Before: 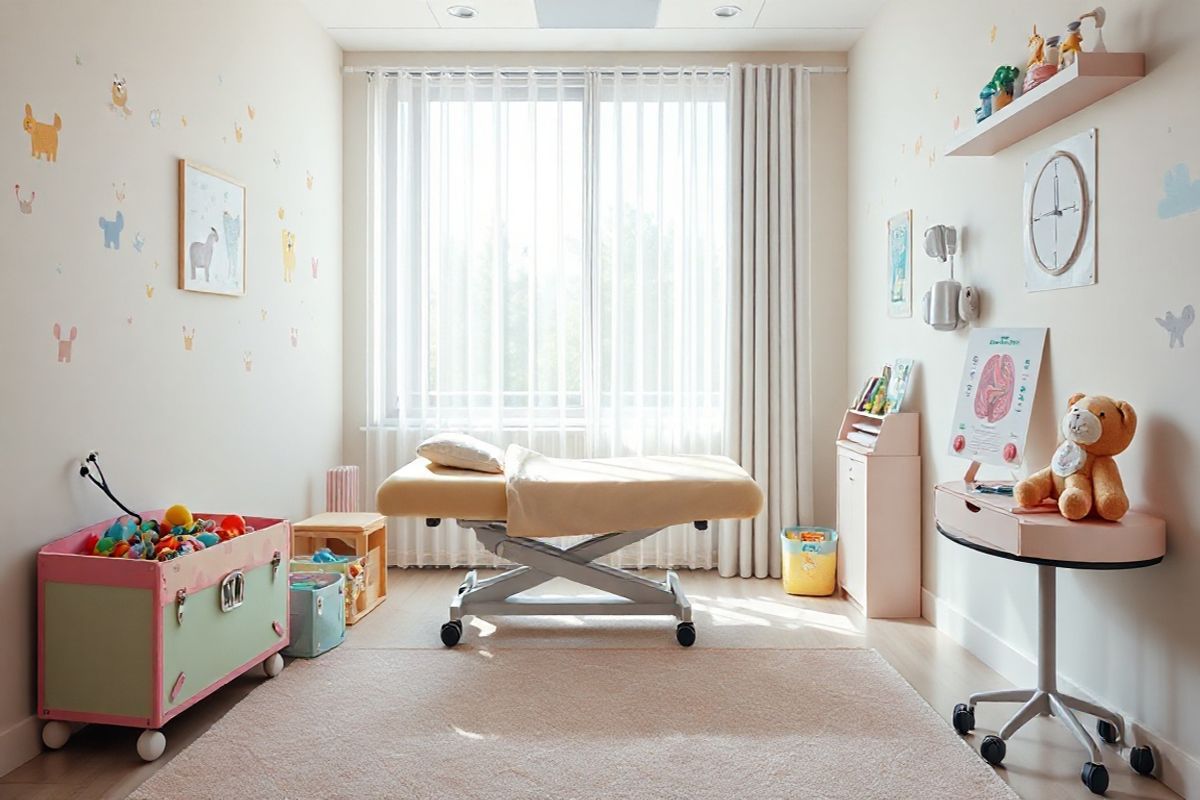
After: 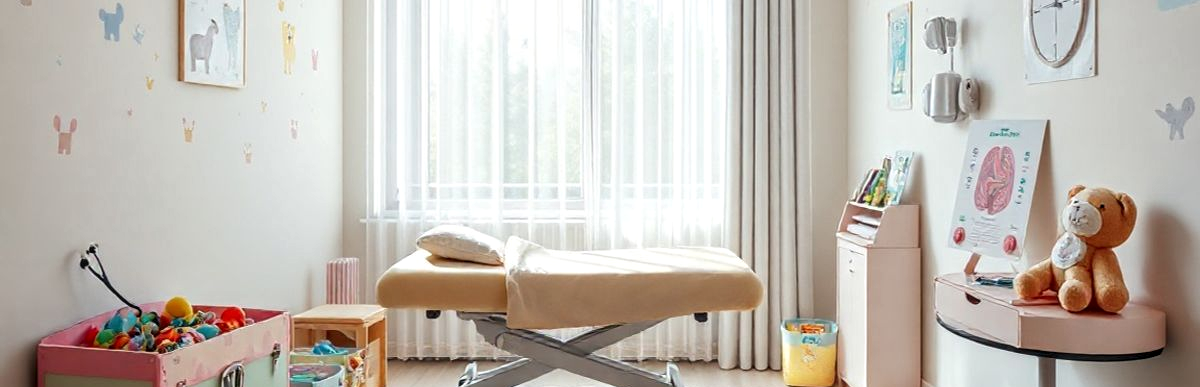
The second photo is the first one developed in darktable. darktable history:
local contrast: on, module defaults
crop and rotate: top 26.056%, bottom 25.543%
